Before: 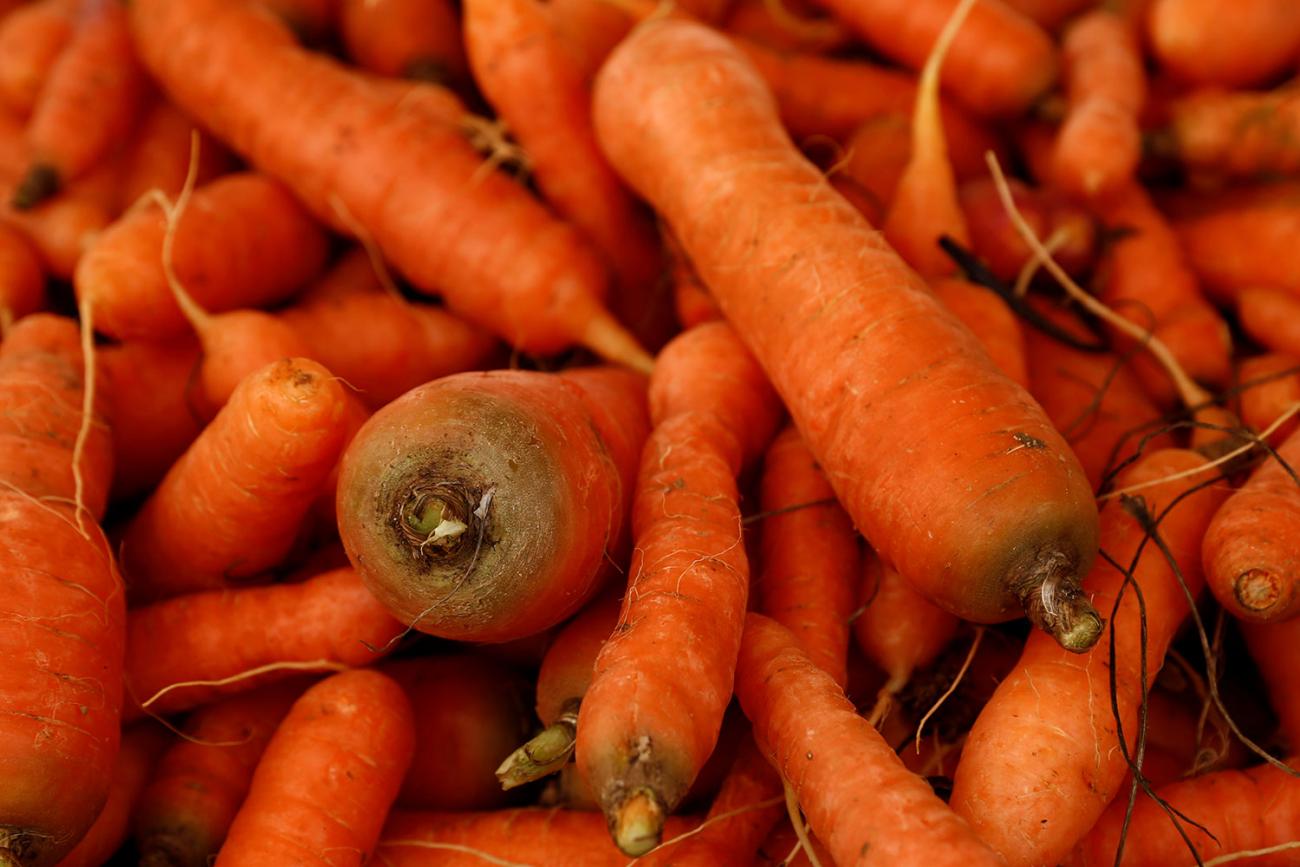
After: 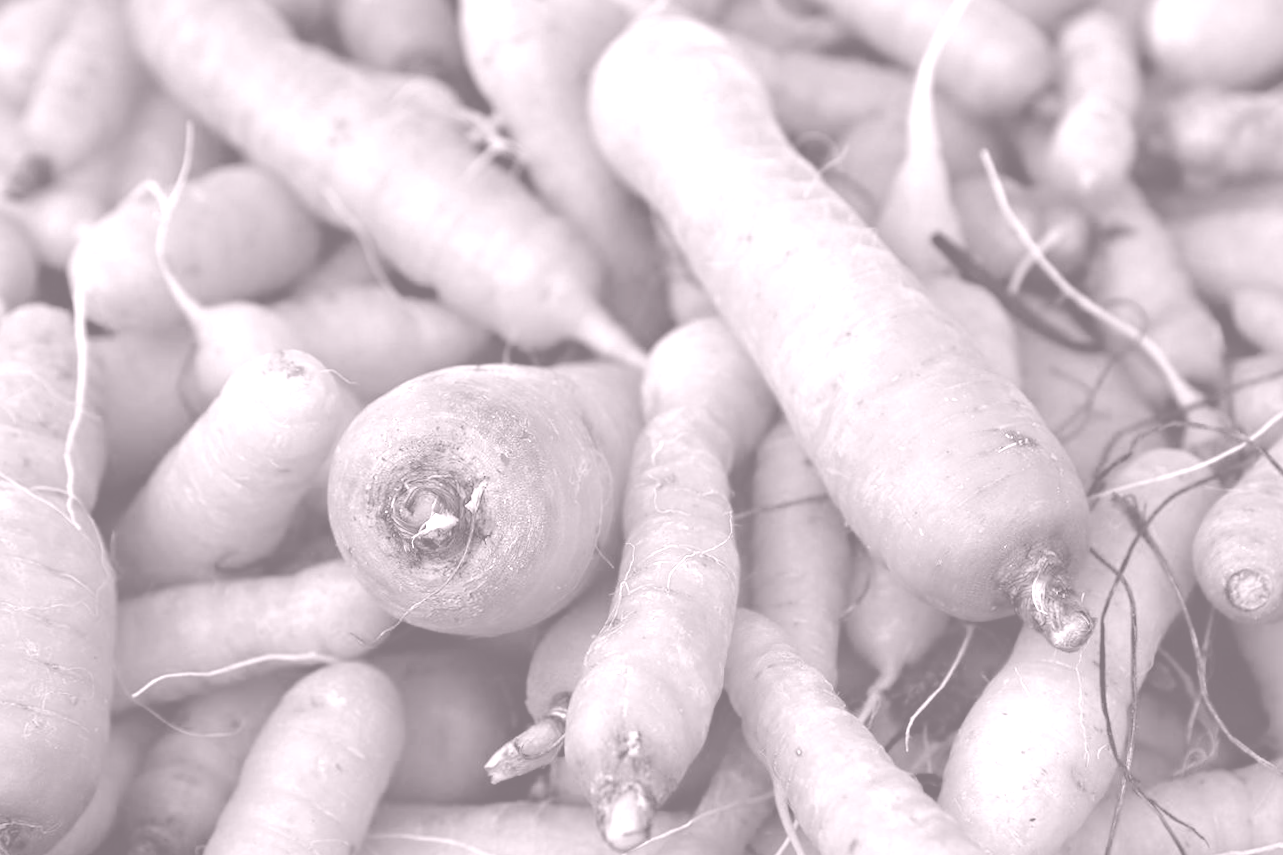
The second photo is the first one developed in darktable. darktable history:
colorize: hue 25.2°, saturation 83%, source mix 82%, lightness 79%, version 1
crop and rotate: angle -0.5°
haze removal: compatibility mode true, adaptive false
